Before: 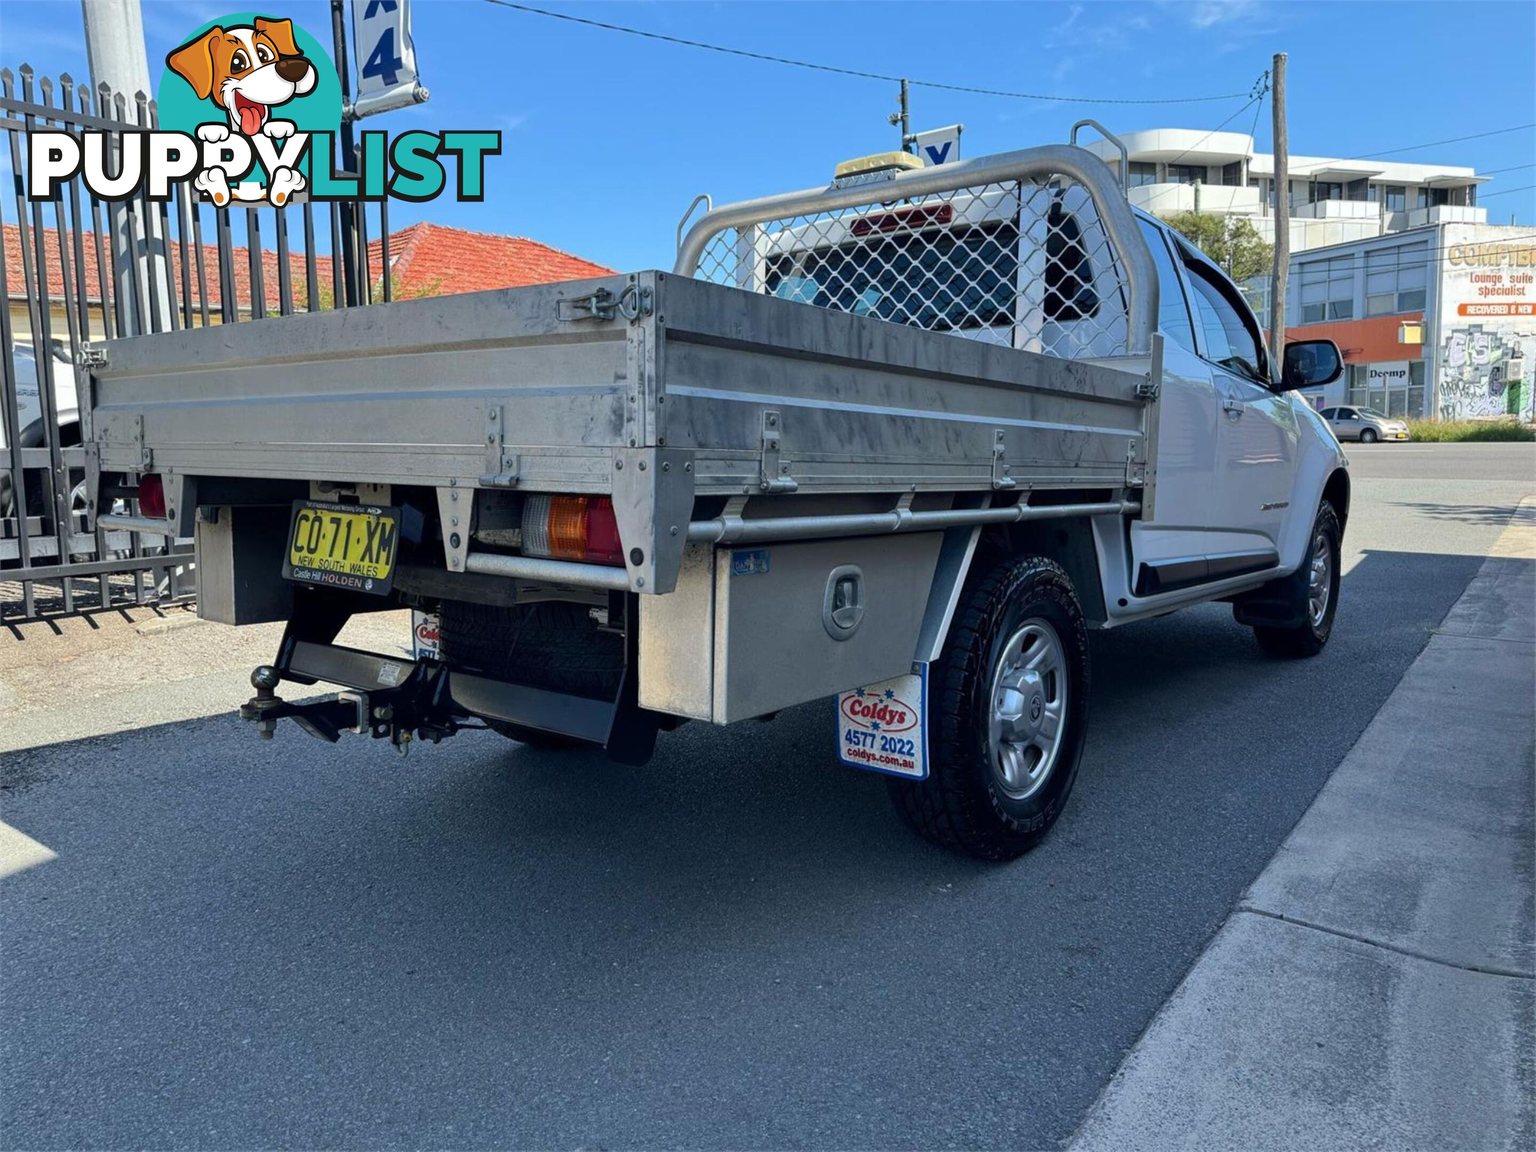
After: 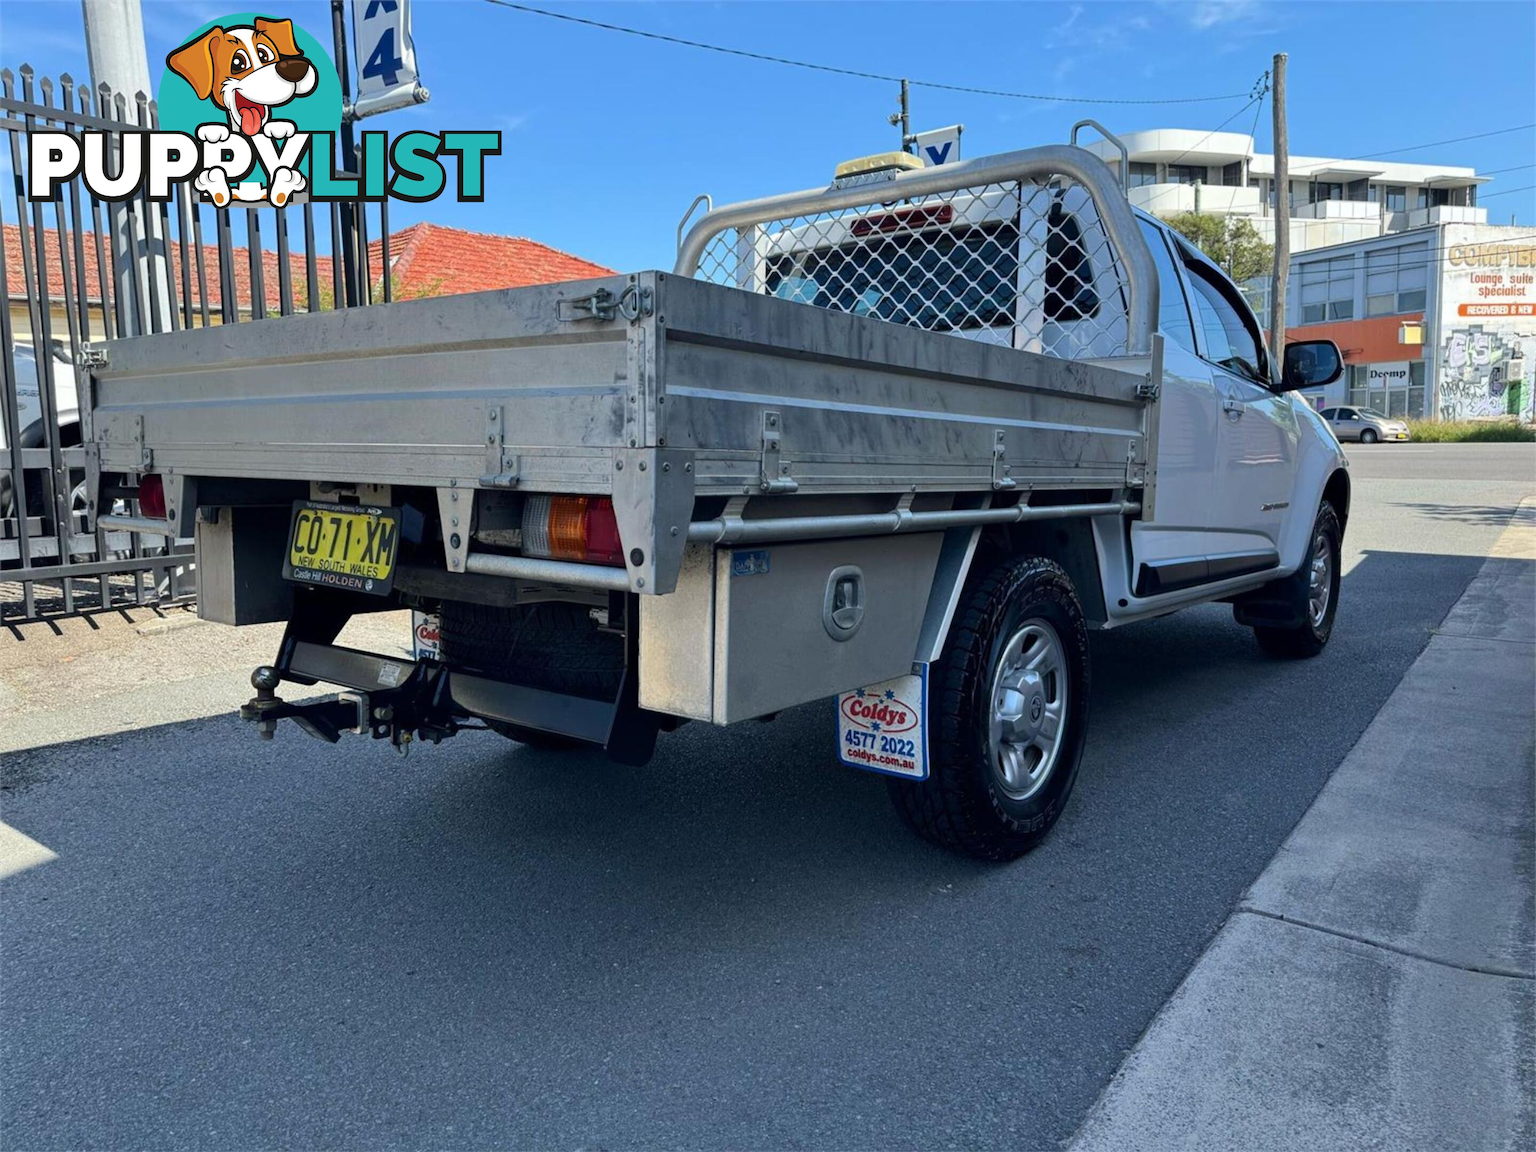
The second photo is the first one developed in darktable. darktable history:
contrast brightness saturation: contrast 0.05
